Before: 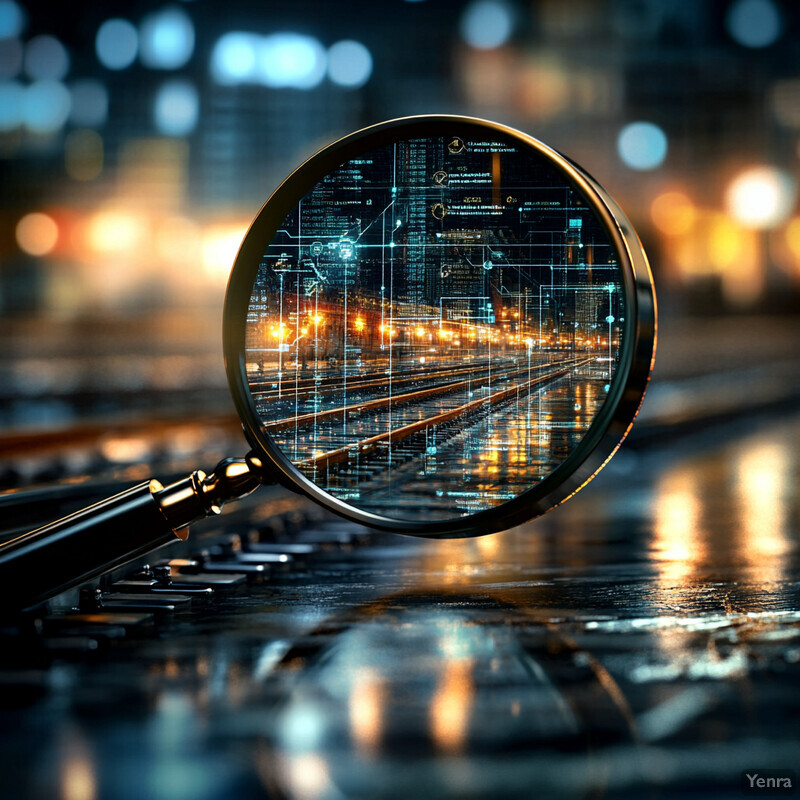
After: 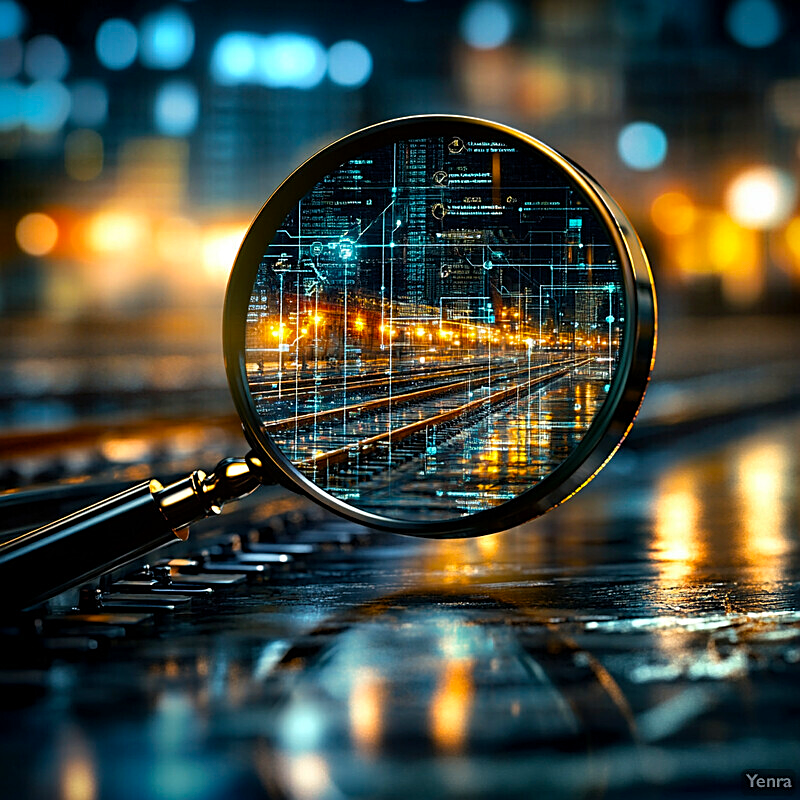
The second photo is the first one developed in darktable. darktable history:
color balance rgb: perceptual saturation grading › global saturation 31.287%, global vibrance 14.287%
sharpen: on, module defaults
